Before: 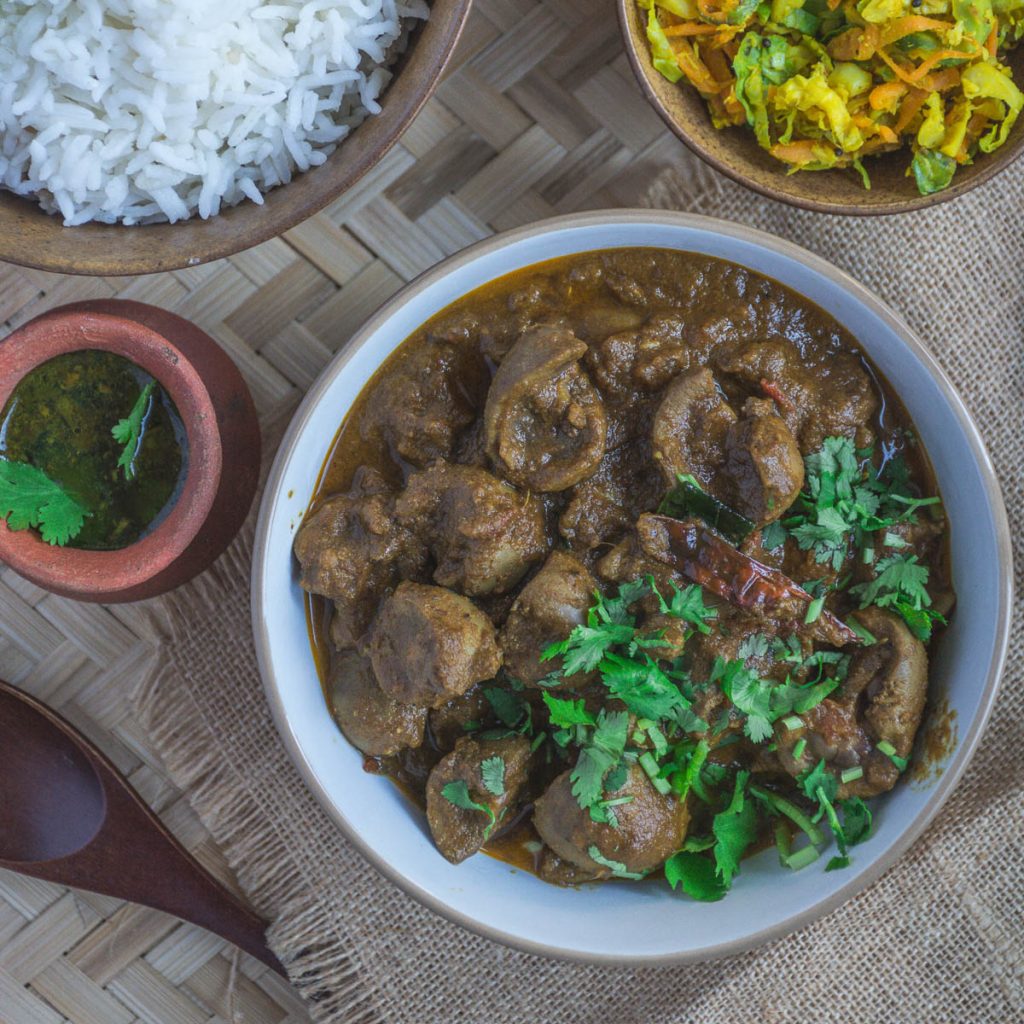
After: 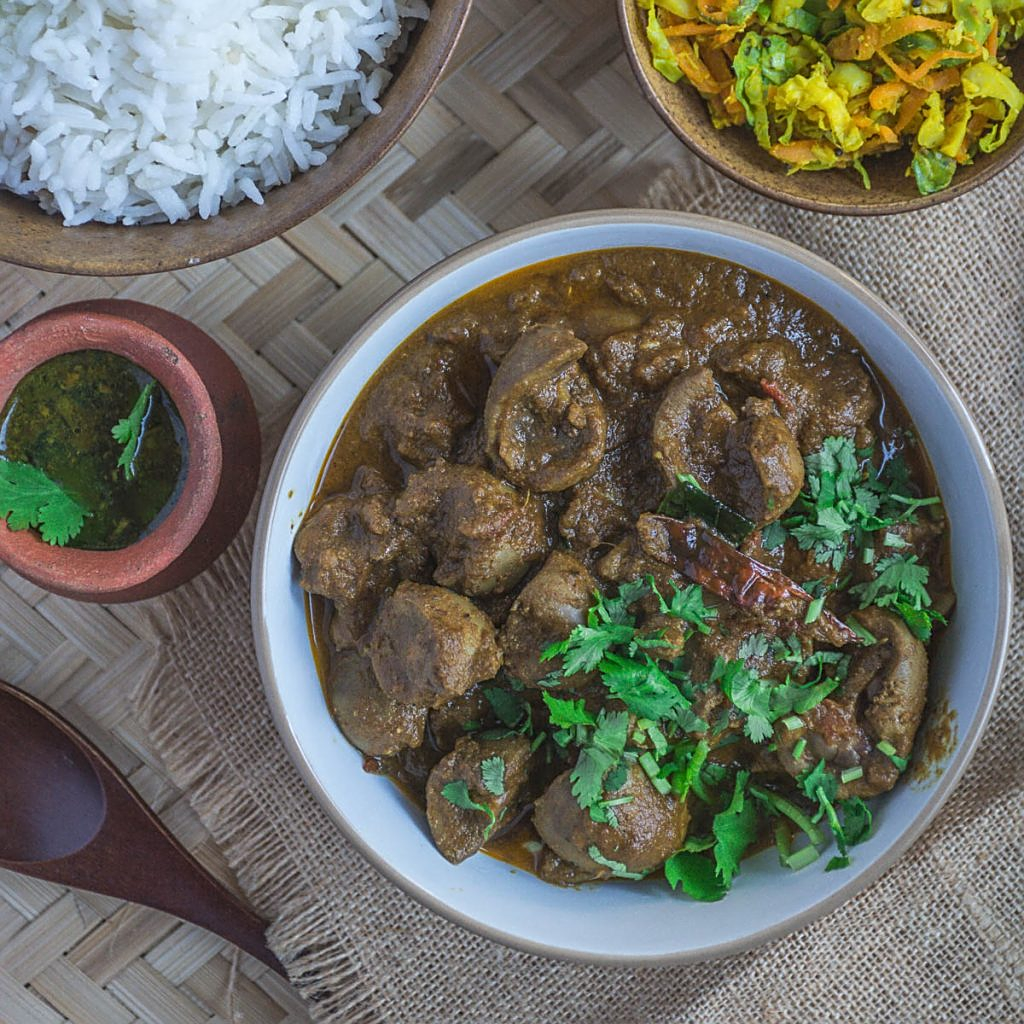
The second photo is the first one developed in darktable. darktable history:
base curve: curves: ch0 [(0, 0) (0.989, 0.992)], preserve colors none
sharpen: on, module defaults
